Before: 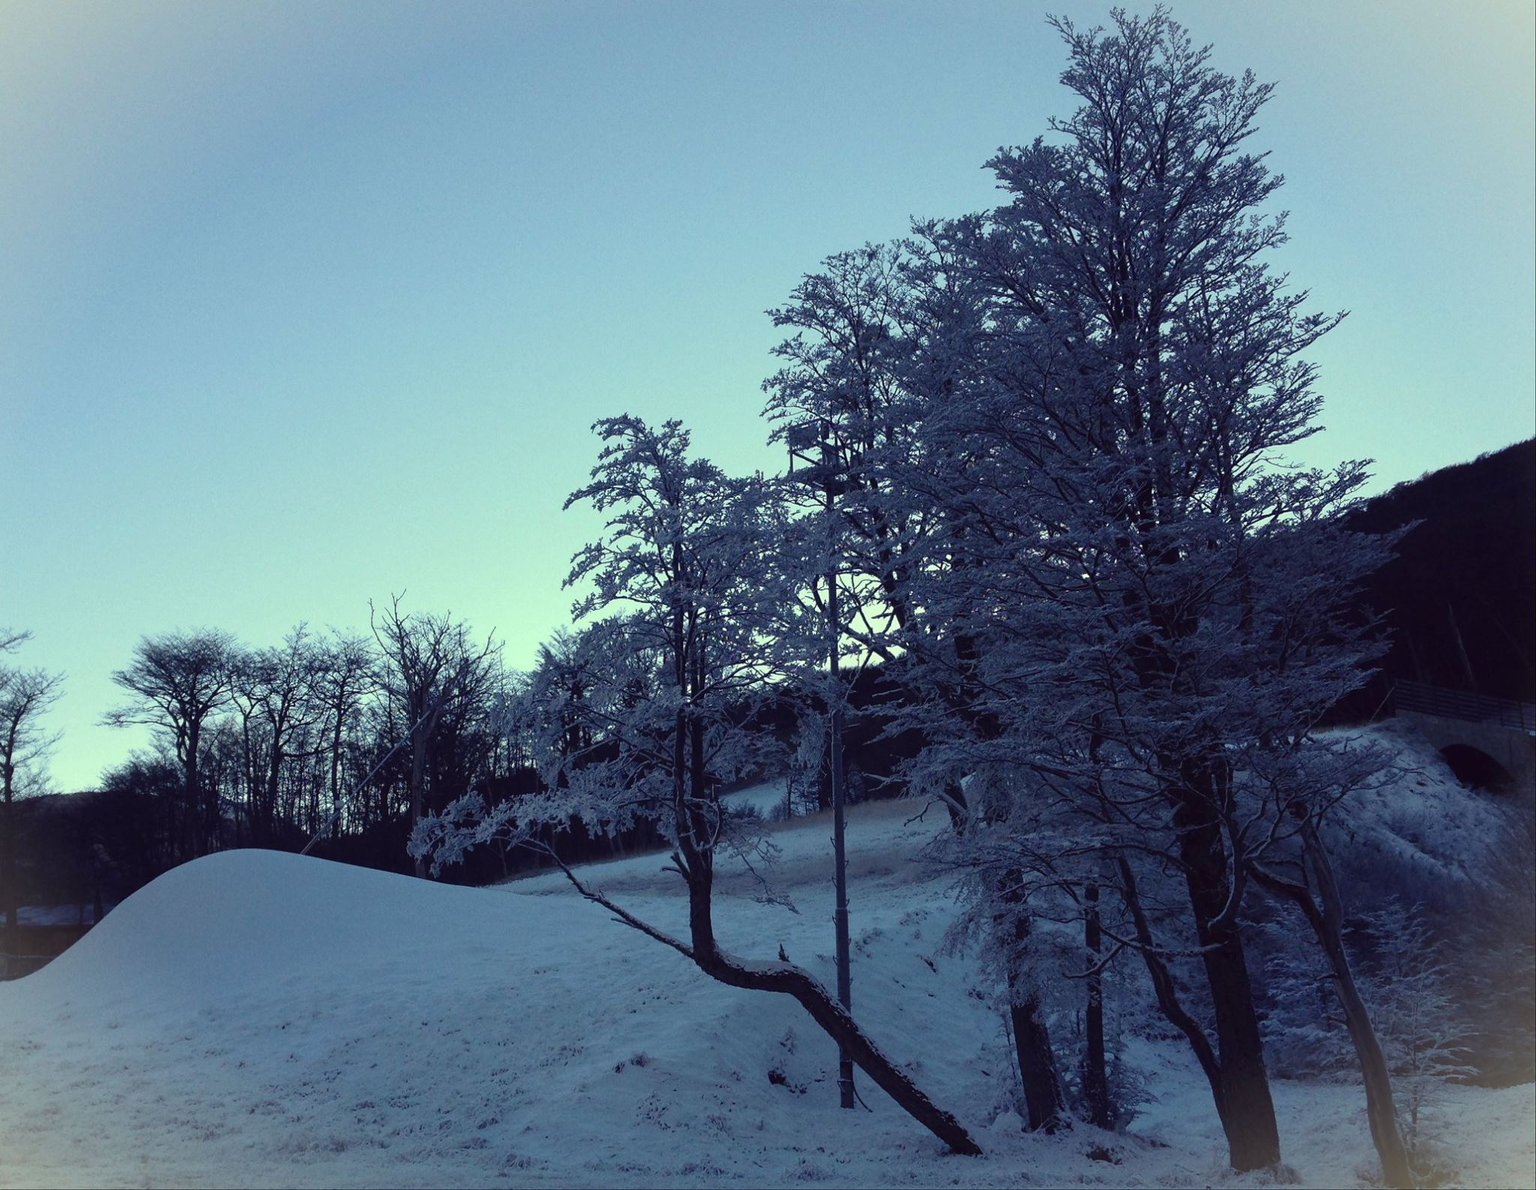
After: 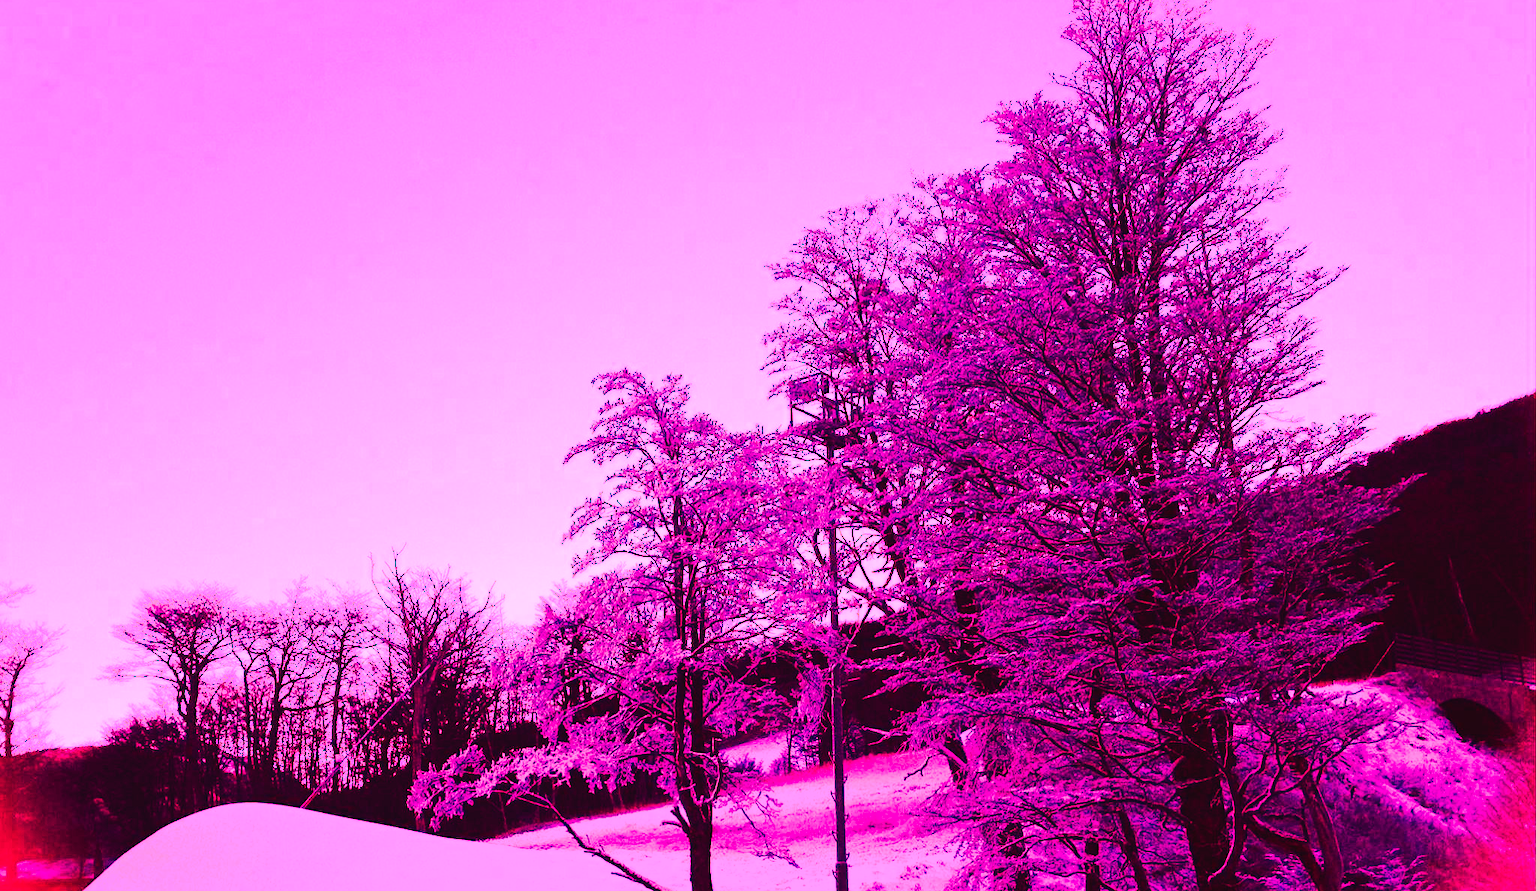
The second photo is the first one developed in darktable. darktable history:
tone curve: curves: ch0 [(0, 0) (0.003, 0.011) (0.011, 0.014) (0.025, 0.018) (0.044, 0.023) (0.069, 0.028) (0.1, 0.031) (0.136, 0.039) (0.177, 0.056) (0.224, 0.081) (0.277, 0.129) (0.335, 0.188) (0.399, 0.256) (0.468, 0.367) (0.543, 0.514) (0.623, 0.684) (0.709, 0.785) (0.801, 0.846) (0.898, 0.884) (1, 1)], preserve colors none
white balance: red 4.26, blue 1.802
crop: top 3.857%, bottom 21.132%
